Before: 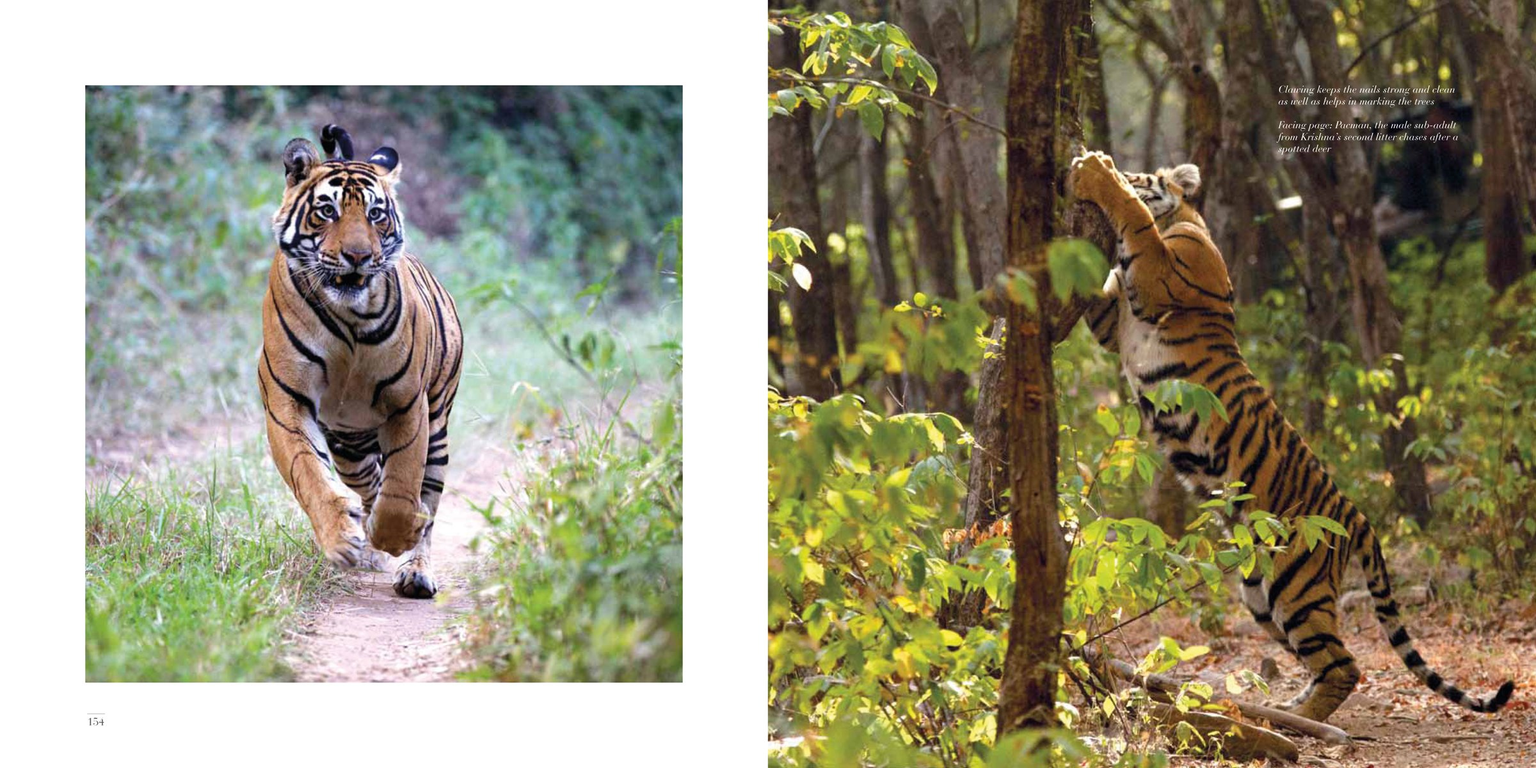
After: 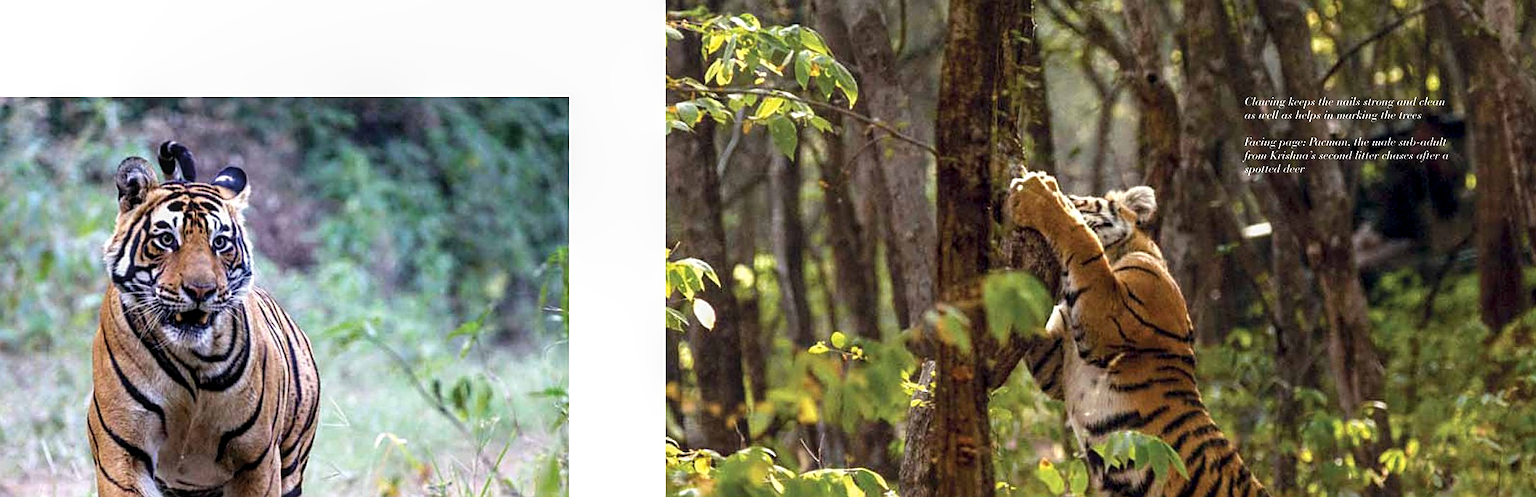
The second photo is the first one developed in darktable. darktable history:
crop and rotate: left 11.812%, bottom 42.776%
local contrast: on, module defaults
shadows and highlights: shadows -30, highlights 30
sharpen: on, module defaults
